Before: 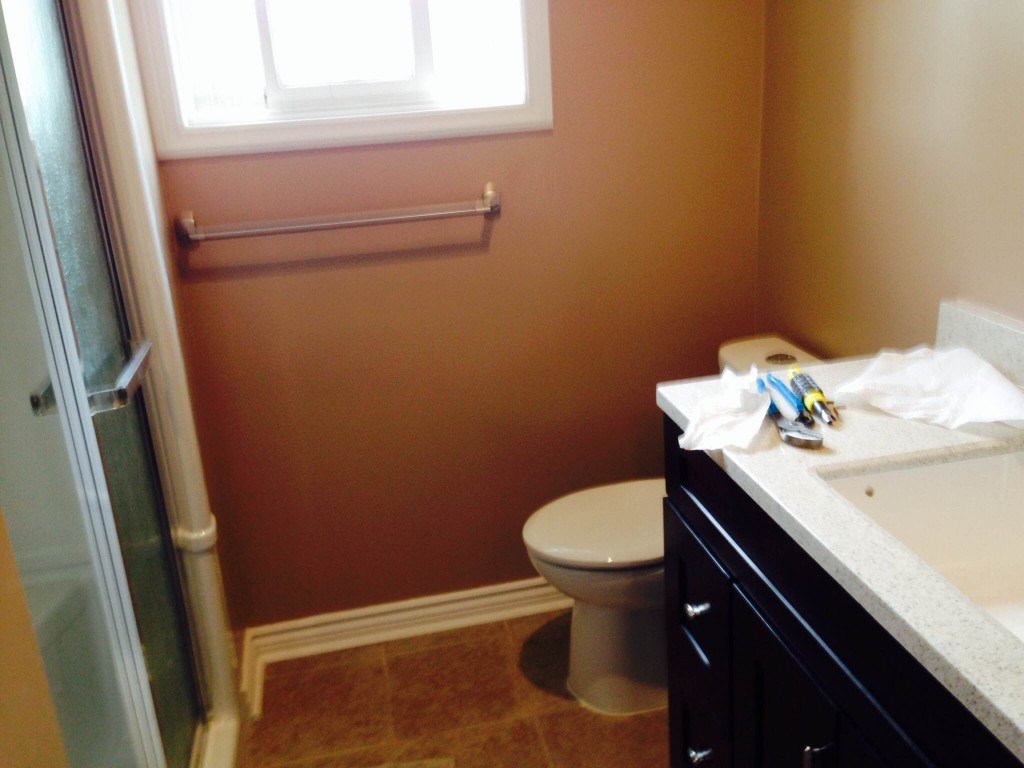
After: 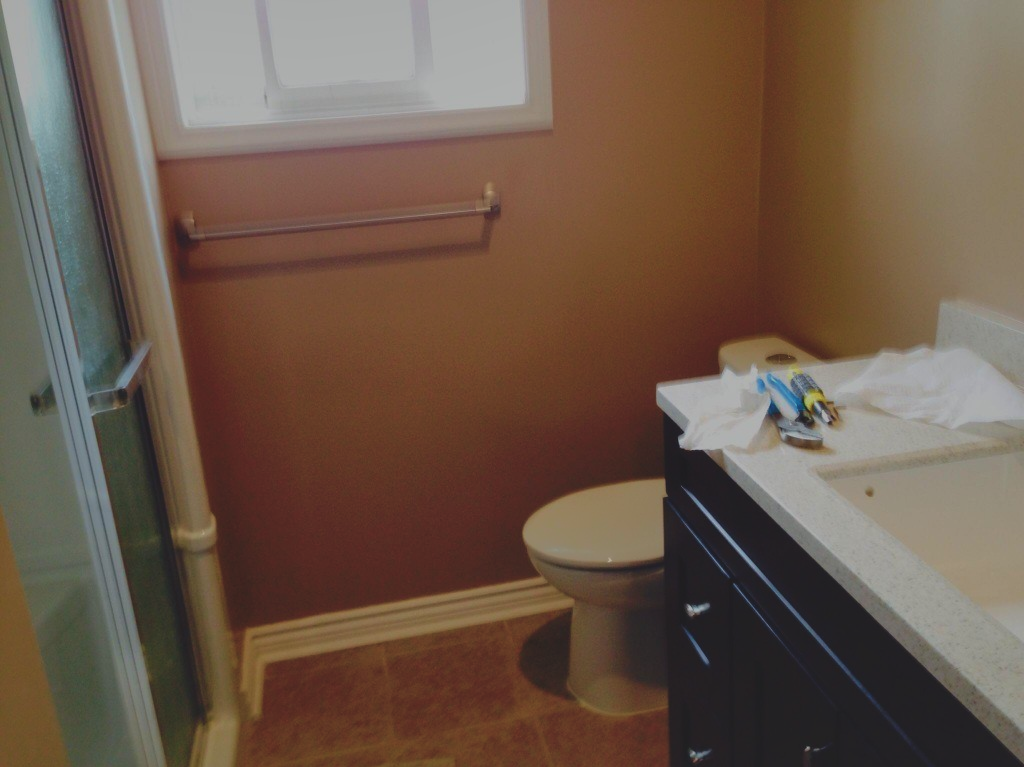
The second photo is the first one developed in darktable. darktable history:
crop: bottom 0.059%
exposure: black level correction -0.018, exposure -1.109 EV, compensate highlight preservation false
shadows and highlights: on, module defaults
velvia: on, module defaults
